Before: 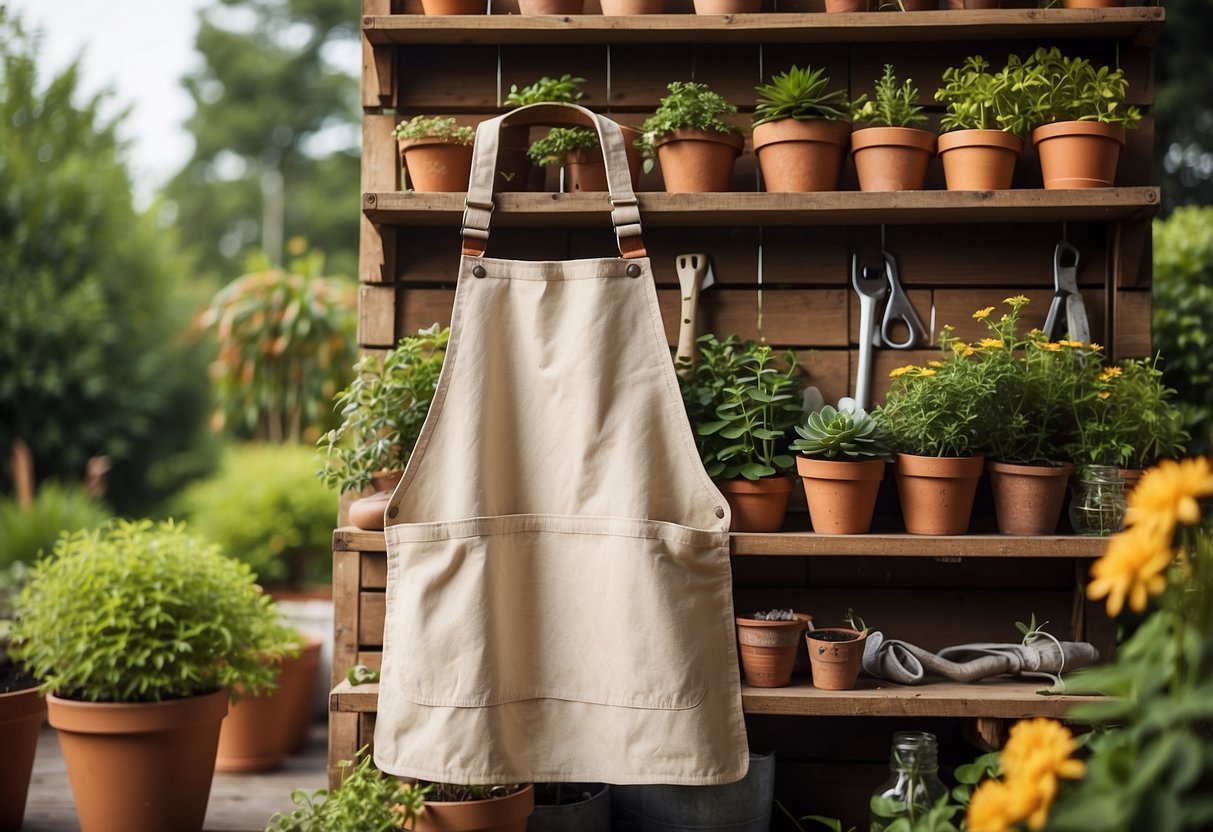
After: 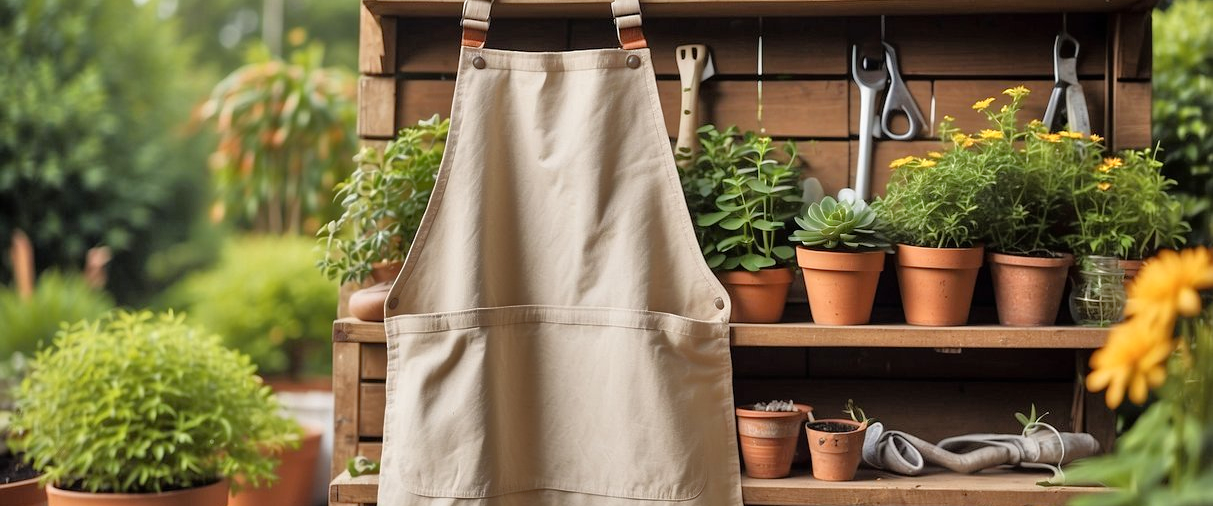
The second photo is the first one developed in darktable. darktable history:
exposure: compensate highlight preservation false
shadows and highlights: shadows 20.77, highlights -82.9, highlights color adjustment 0.438%, soften with gaussian
tone equalizer: -7 EV 0.164 EV, -6 EV 0.613 EV, -5 EV 1.12 EV, -4 EV 1.33 EV, -3 EV 1.13 EV, -2 EV 0.6 EV, -1 EV 0.157 EV
crop and rotate: top 25.133%, bottom 14.031%
